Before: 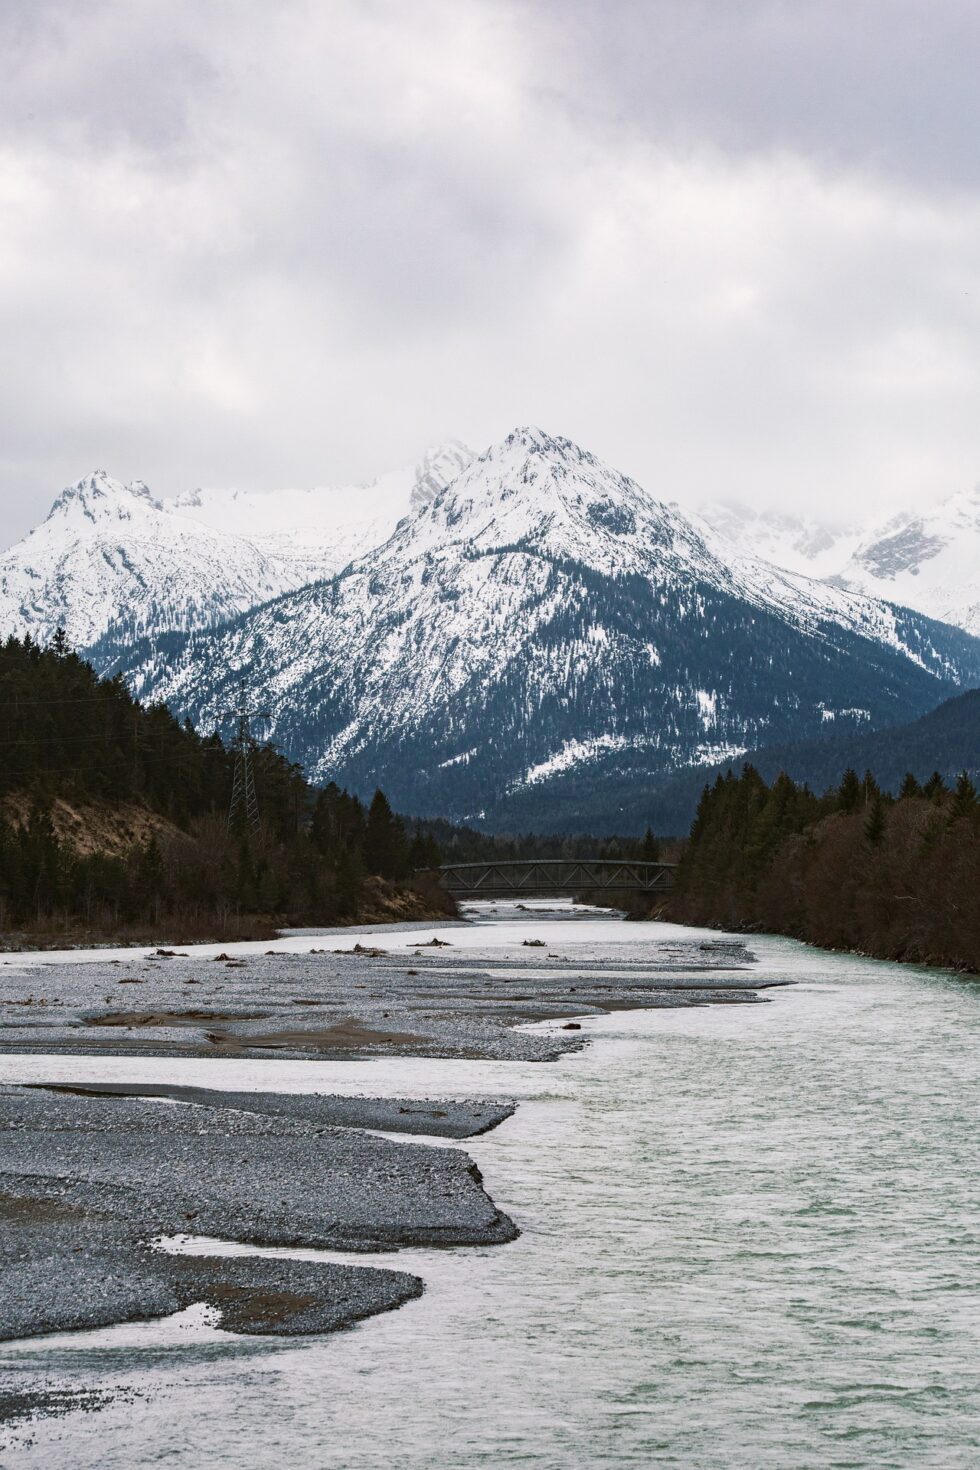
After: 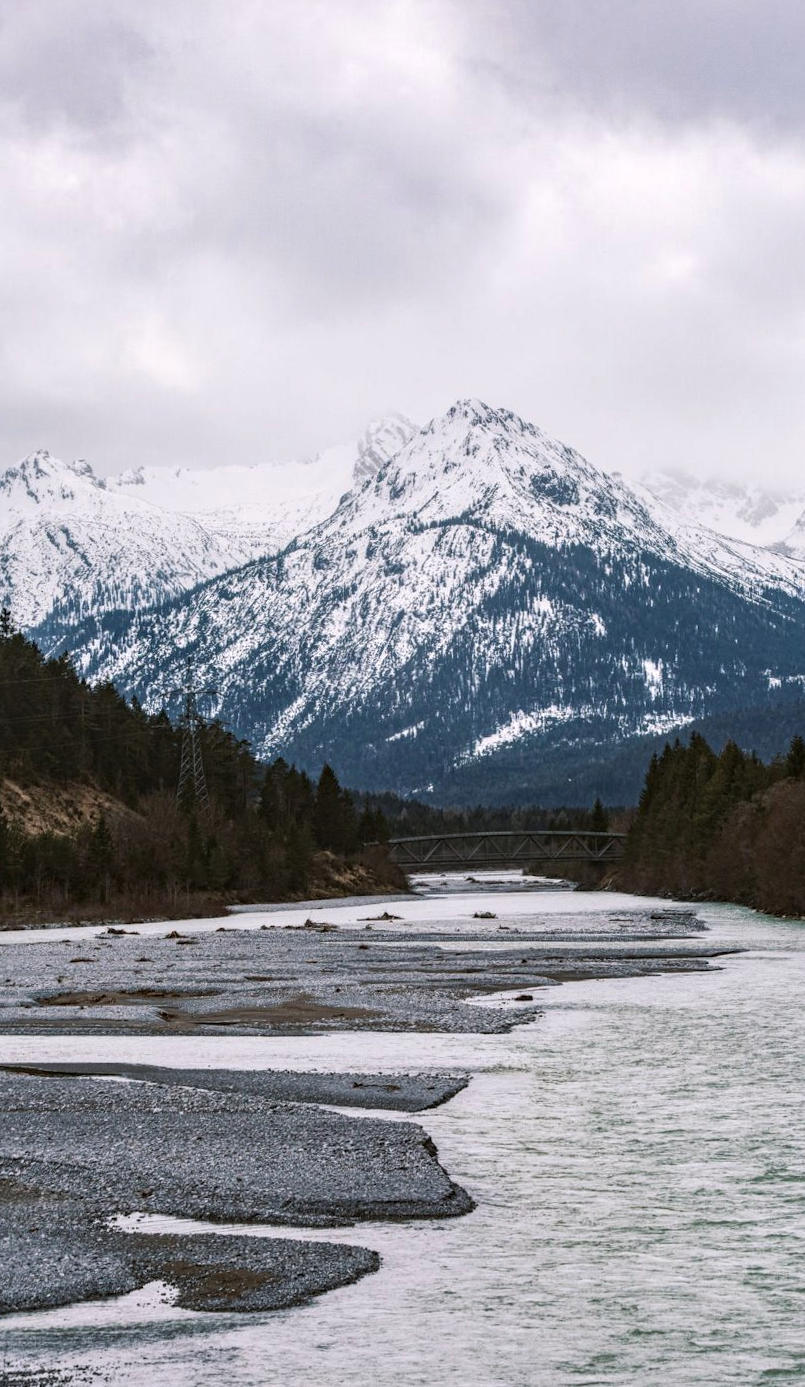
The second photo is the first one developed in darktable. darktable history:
white balance: red 1.009, blue 1.027
crop and rotate: angle 1°, left 4.281%, top 0.642%, right 11.383%, bottom 2.486%
local contrast: on, module defaults
tone equalizer: -7 EV 0.13 EV, smoothing diameter 25%, edges refinement/feathering 10, preserve details guided filter
